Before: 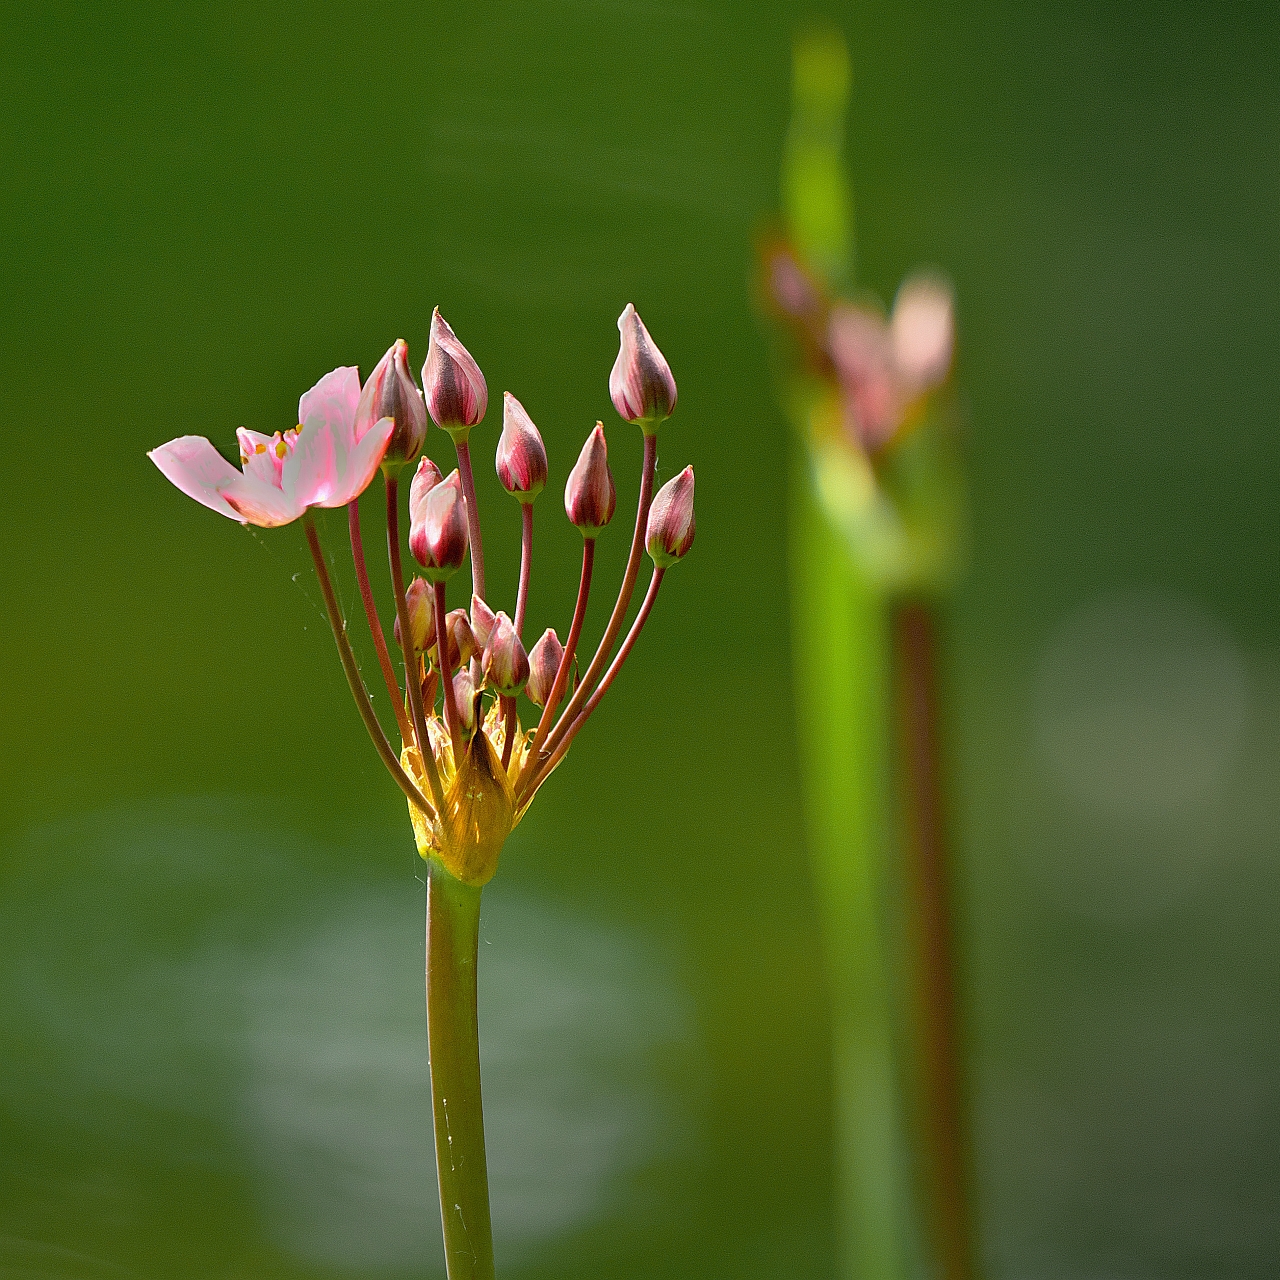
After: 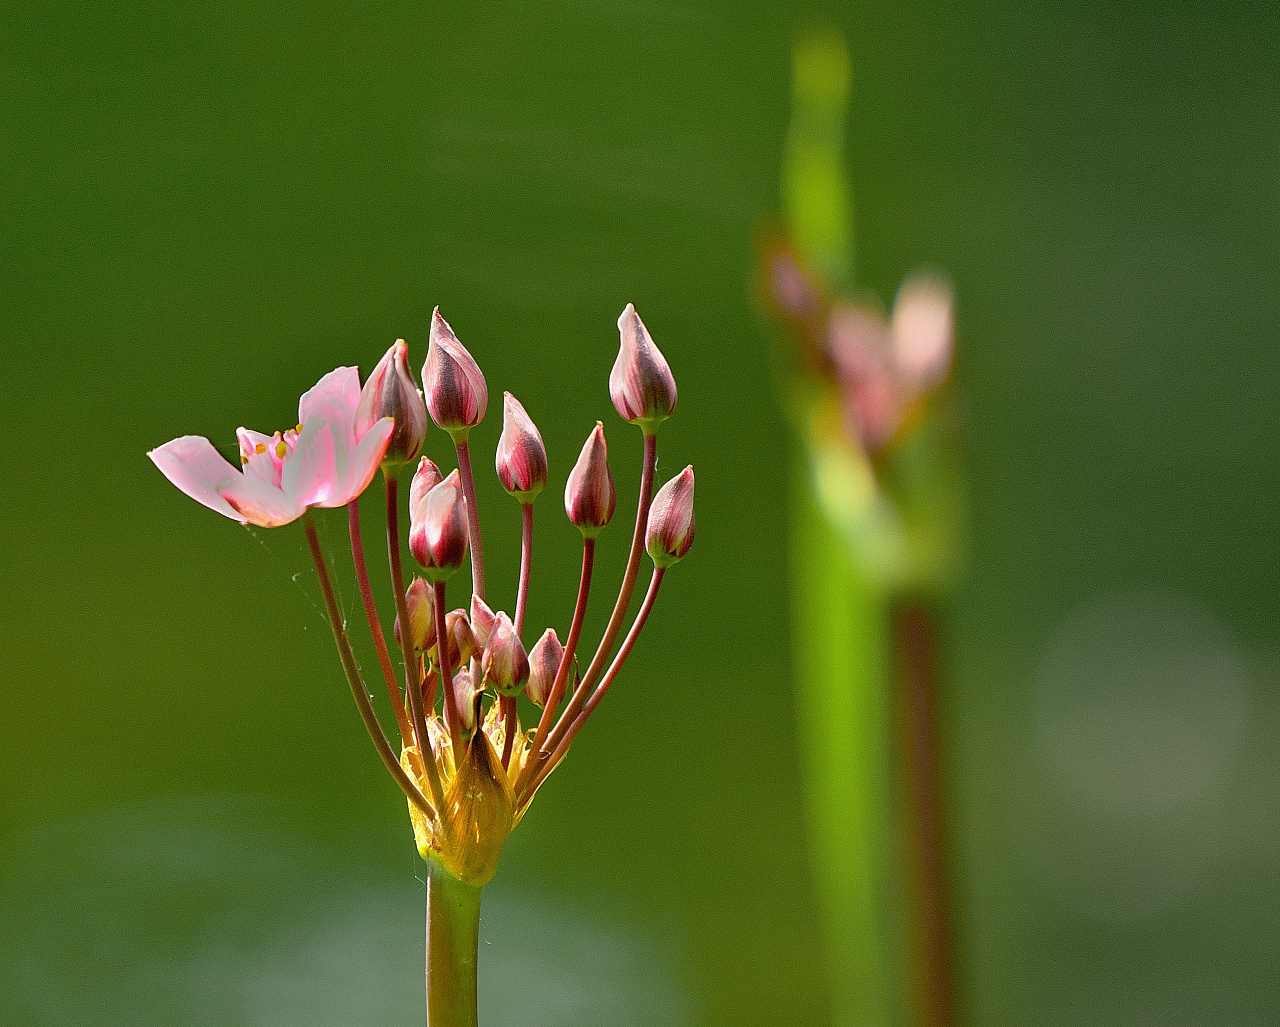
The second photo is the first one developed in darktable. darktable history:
crop: bottom 19.721%
shadows and highlights: radius 125.87, shadows 30.26, highlights -30.6, low approximation 0.01, soften with gaussian
